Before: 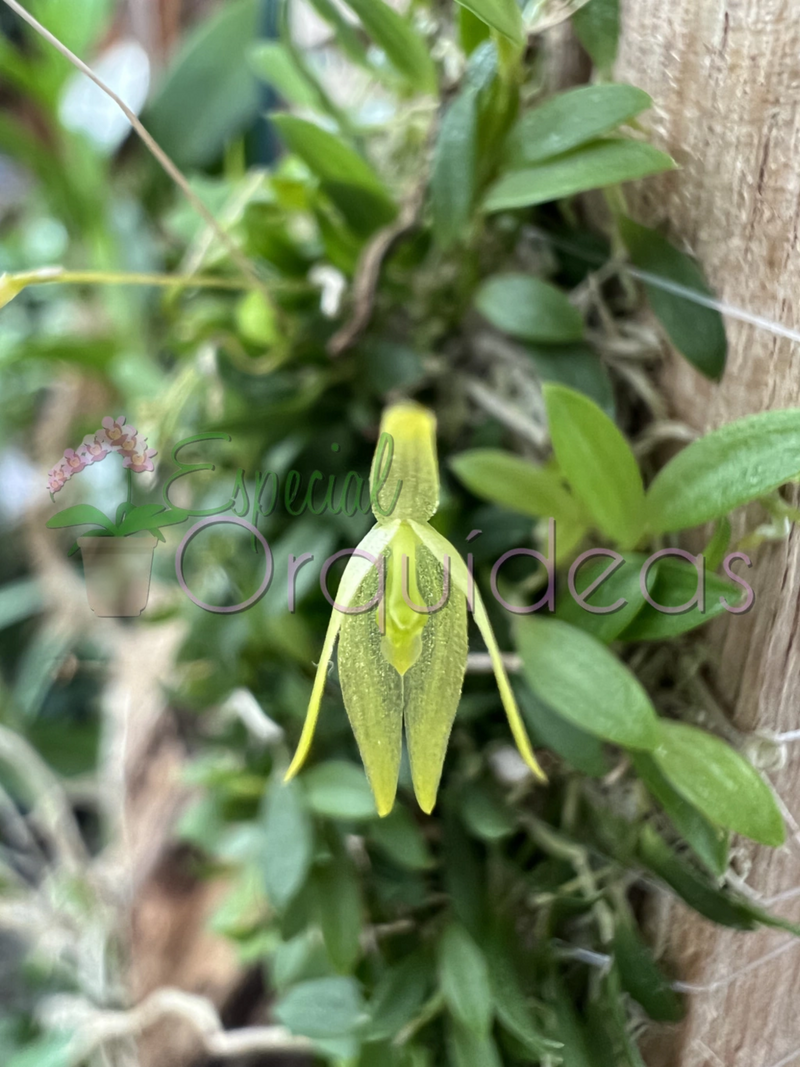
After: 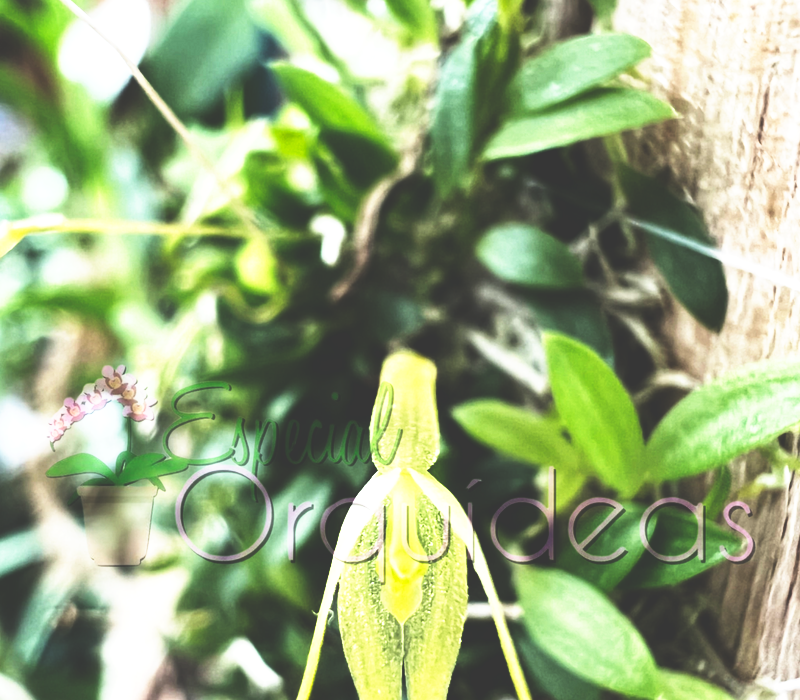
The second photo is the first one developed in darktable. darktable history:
base curve: curves: ch0 [(0, 0.036) (0.007, 0.037) (0.604, 0.887) (1, 1)], preserve colors none
crop and rotate: top 4.848%, bottom 29.503%
tone equalizer: -8 EV -0.75 EV, -7 EV -0.7 EV, -6 EV -0.6 EV, -5 EV -0.4 EV, -3 EV 0.4 EV, -2 EV 0.6 EV, -1 EV 0.7 EV, +0 EV 0.75 EV, edges refinement/feathering 500, mask exposure compensation -1.57 EV, preserve details no
